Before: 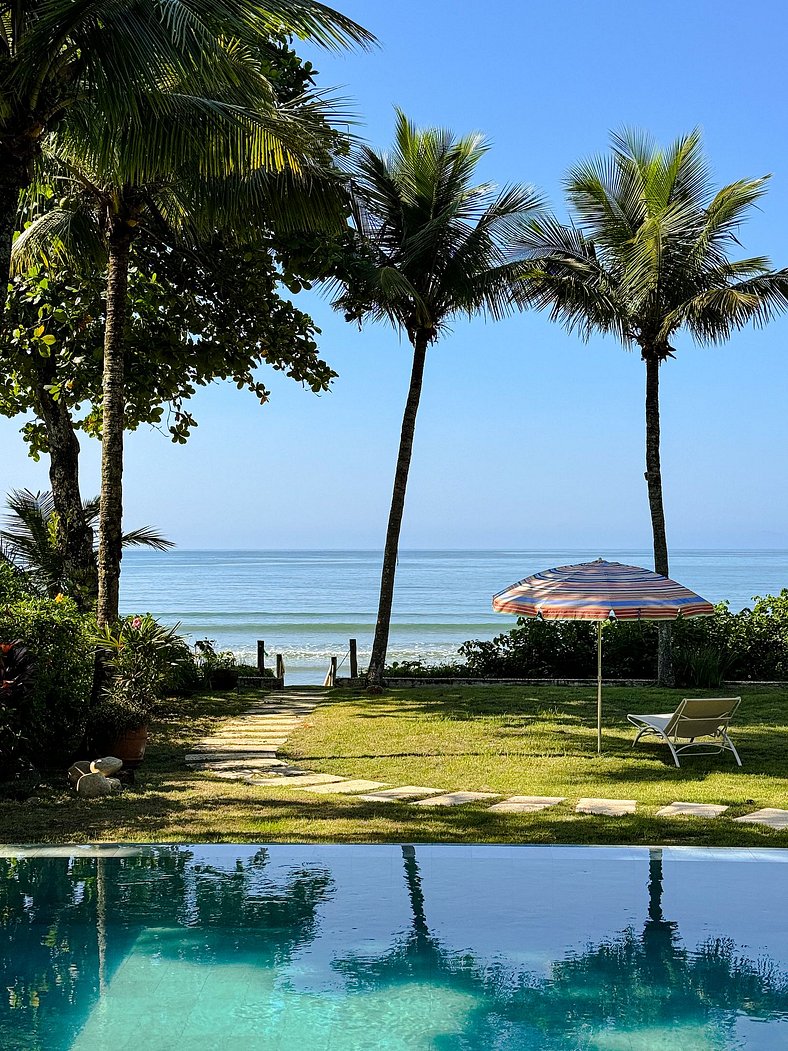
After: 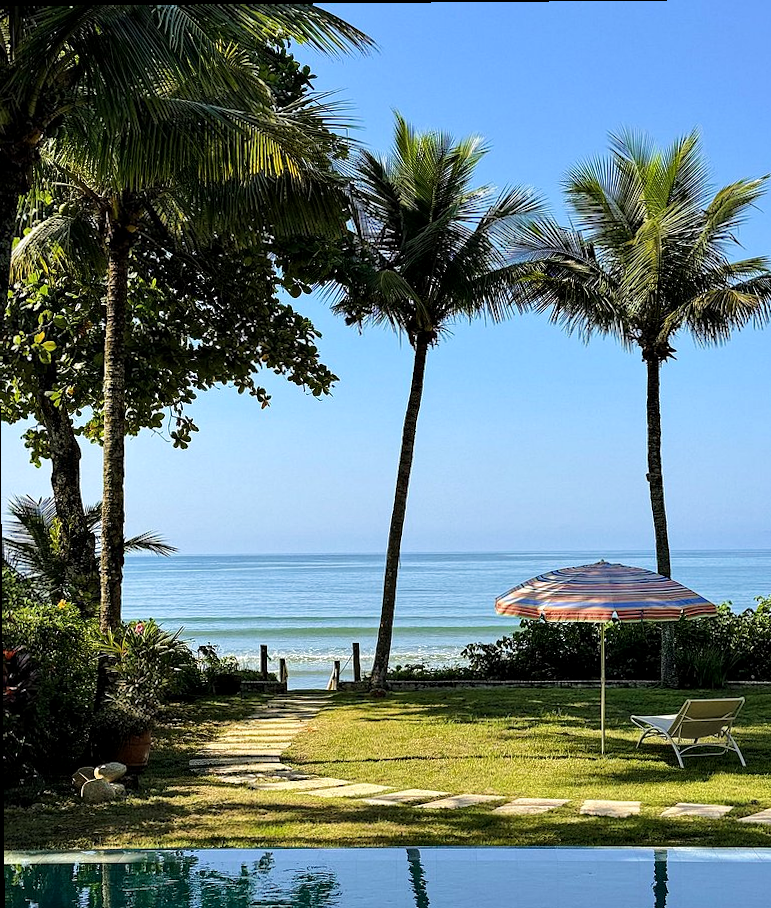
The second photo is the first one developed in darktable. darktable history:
velvia: strength 16.96%
local contrast: highlights 104%, shadows 99%, detail 120%, midtone range 0.2
crop and rotate: angle 0.485°, left 0.298%, right 2.945%, bottom 14.111%
